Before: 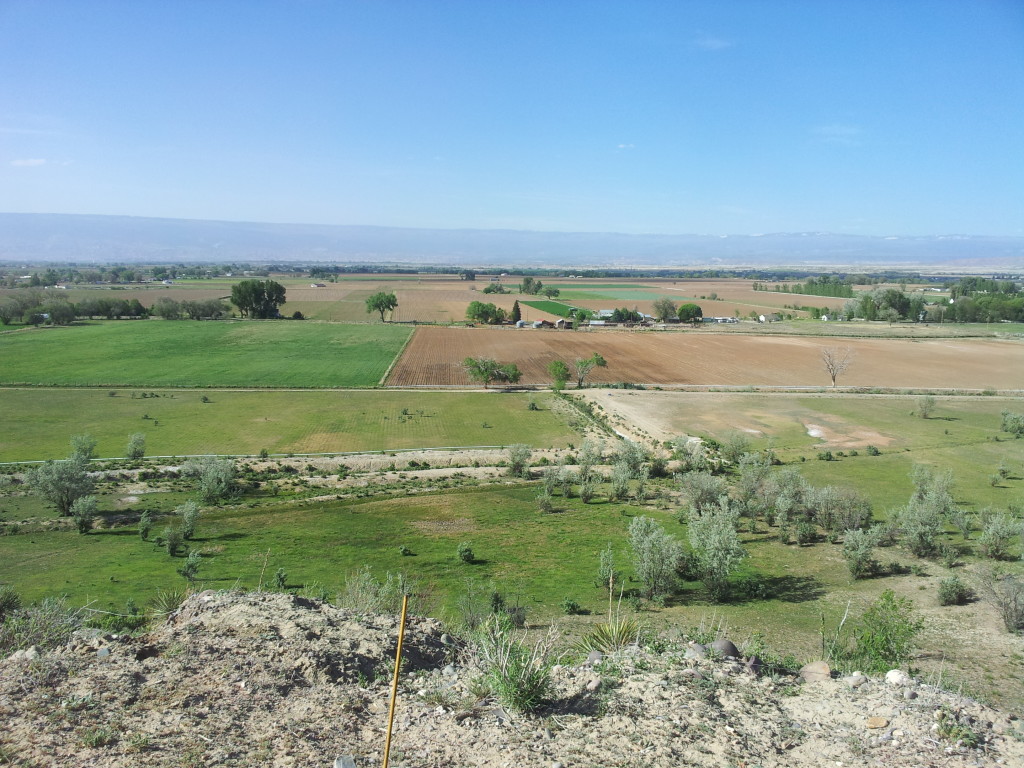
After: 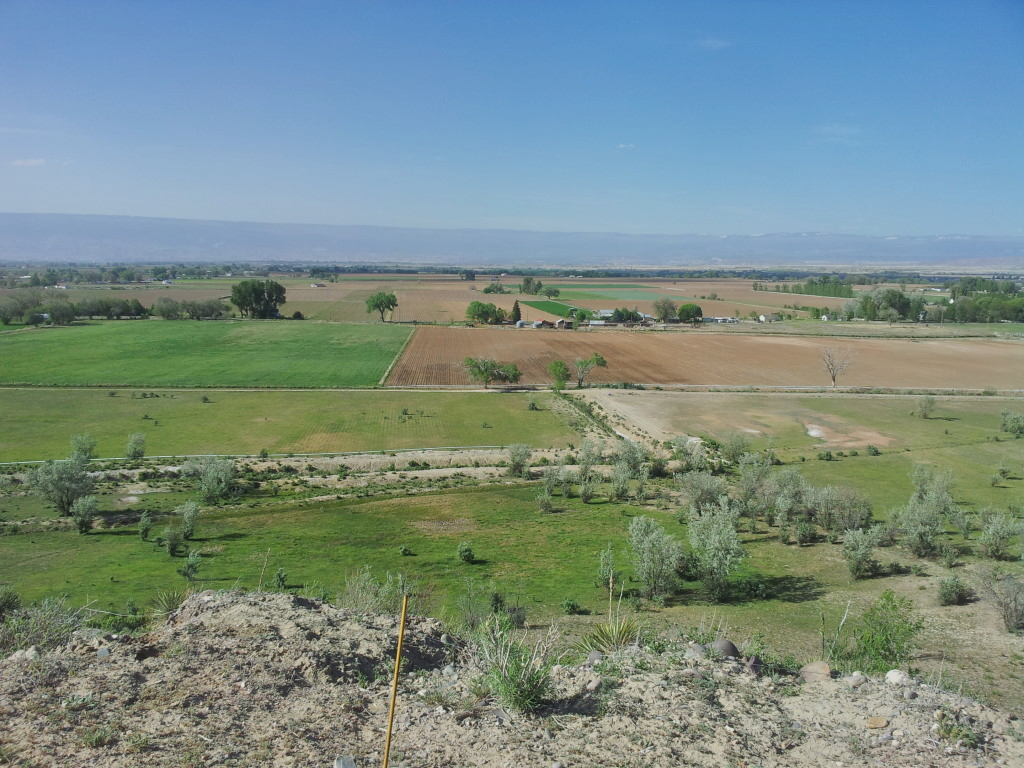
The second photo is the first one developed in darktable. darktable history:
tone equalizer: -8 EV -0.002 EV, -7 EV 0.004 EV, -6 EV -0.043 EV, -5 EV 0.015 EV, -4 EV -0.016 EV, -3 EV 0.025 EV, -2 EV -0.085 EV, -1 EV -0.319 EV, +0 EV -0.576 EV
